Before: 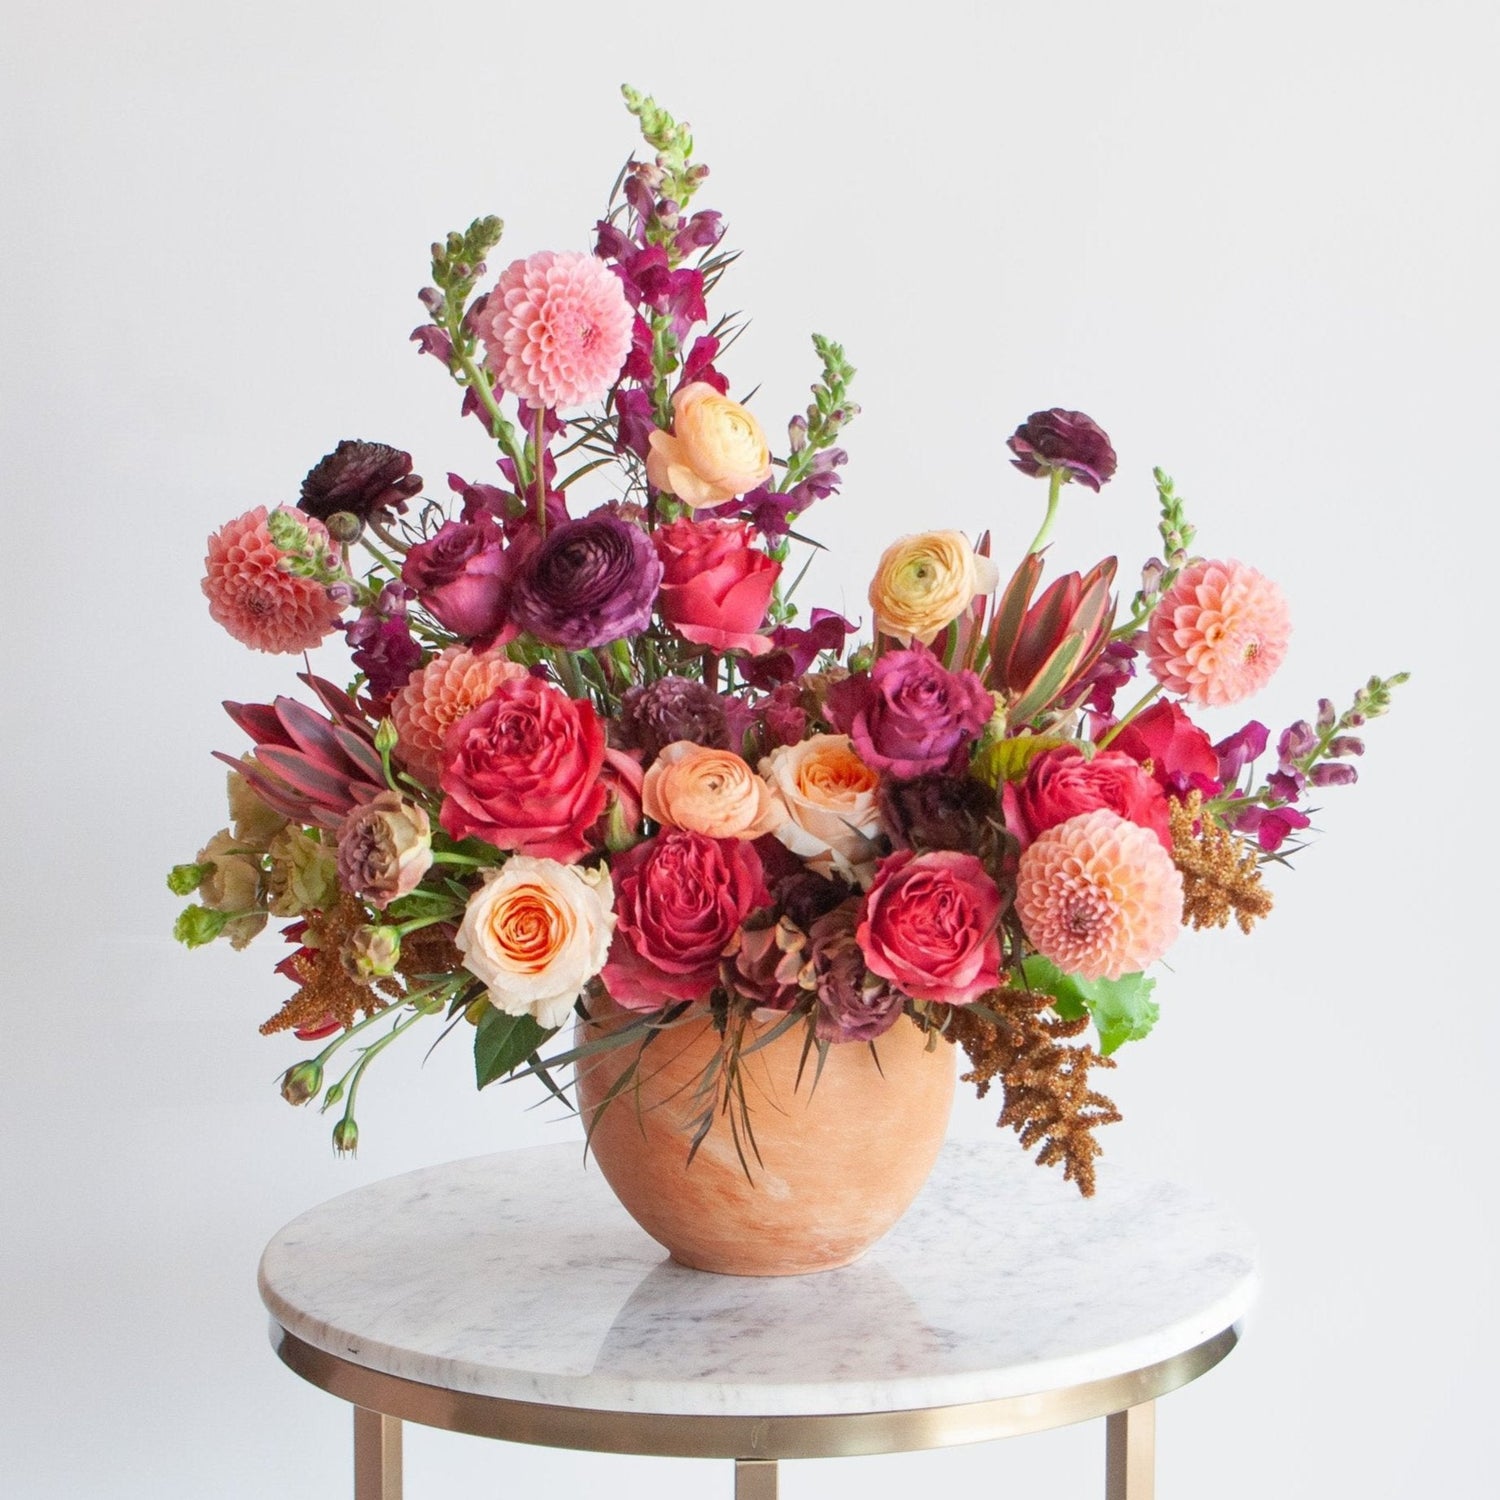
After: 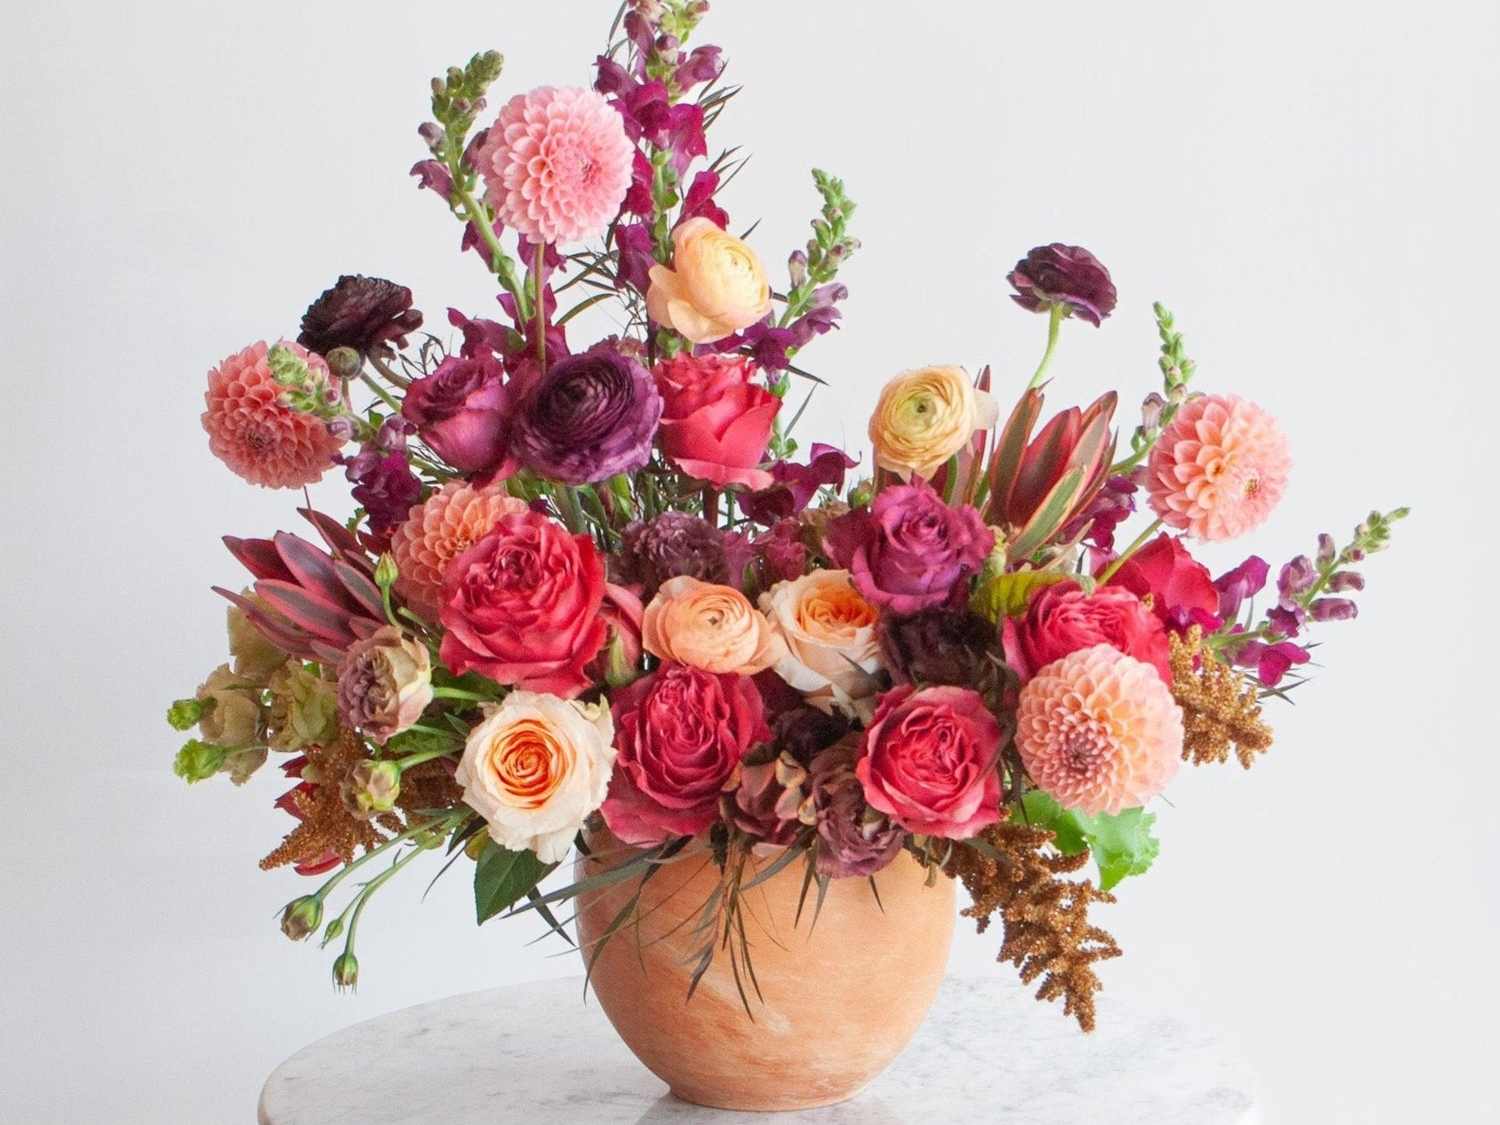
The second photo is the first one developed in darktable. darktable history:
crop: top 11.016%, bottom 13.966%
